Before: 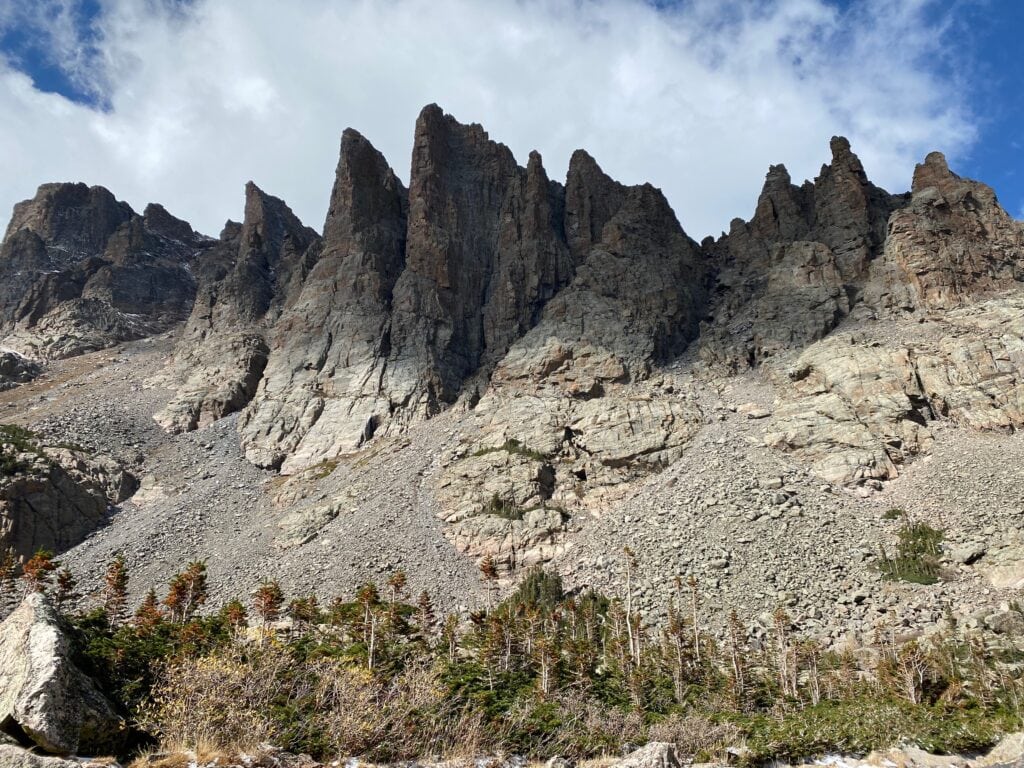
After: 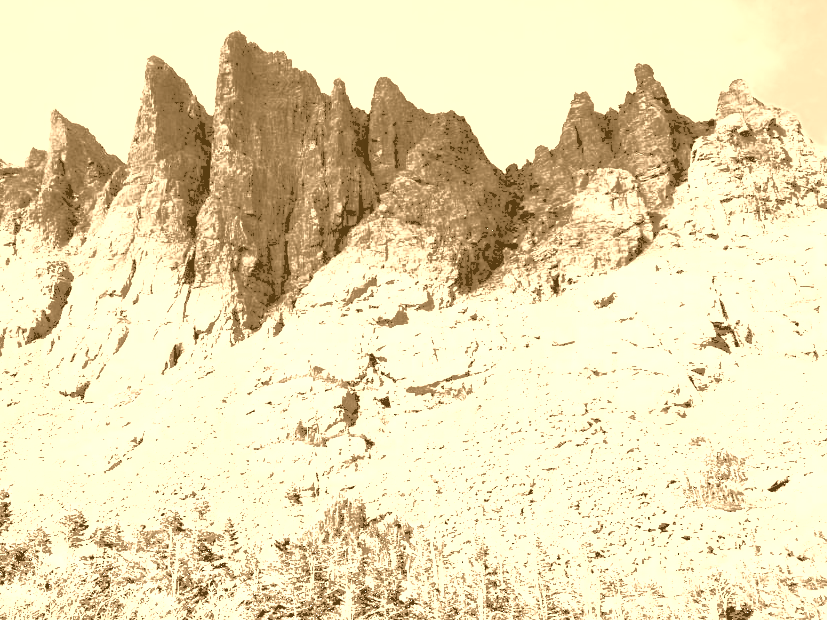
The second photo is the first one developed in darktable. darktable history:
colorize: hue 28.8°, source mix 100%
color zones: curves: ch0 [(0.068, 0.464) (0.25, 0.5) (0.48, 0.508) (0.75, 0.536) (0.886, 0.476) (0.967, 0.456)]; ch1 [(0.066, 0.456) (0.25, 0.5) (0.616, 0.508) (0.746, 0.56) (0.934, 0.444)]
tone curve: curves: ch0 [(0, 0.148) (0.191, 0.225) (0.712, 0.695) (0.864, 0.797) (1, 0.839)]
exposure: black level correction 0.01, exposure 1 EV, compensate highlight preservation false
shadows and highlights: on, module defaults
velvia: strength 45%
contrast brightness saturation: contrast 0.83, brightness 0.59, saturation 0.59
crop: left 19.159%, top 9.58%, bottom 9.58%
